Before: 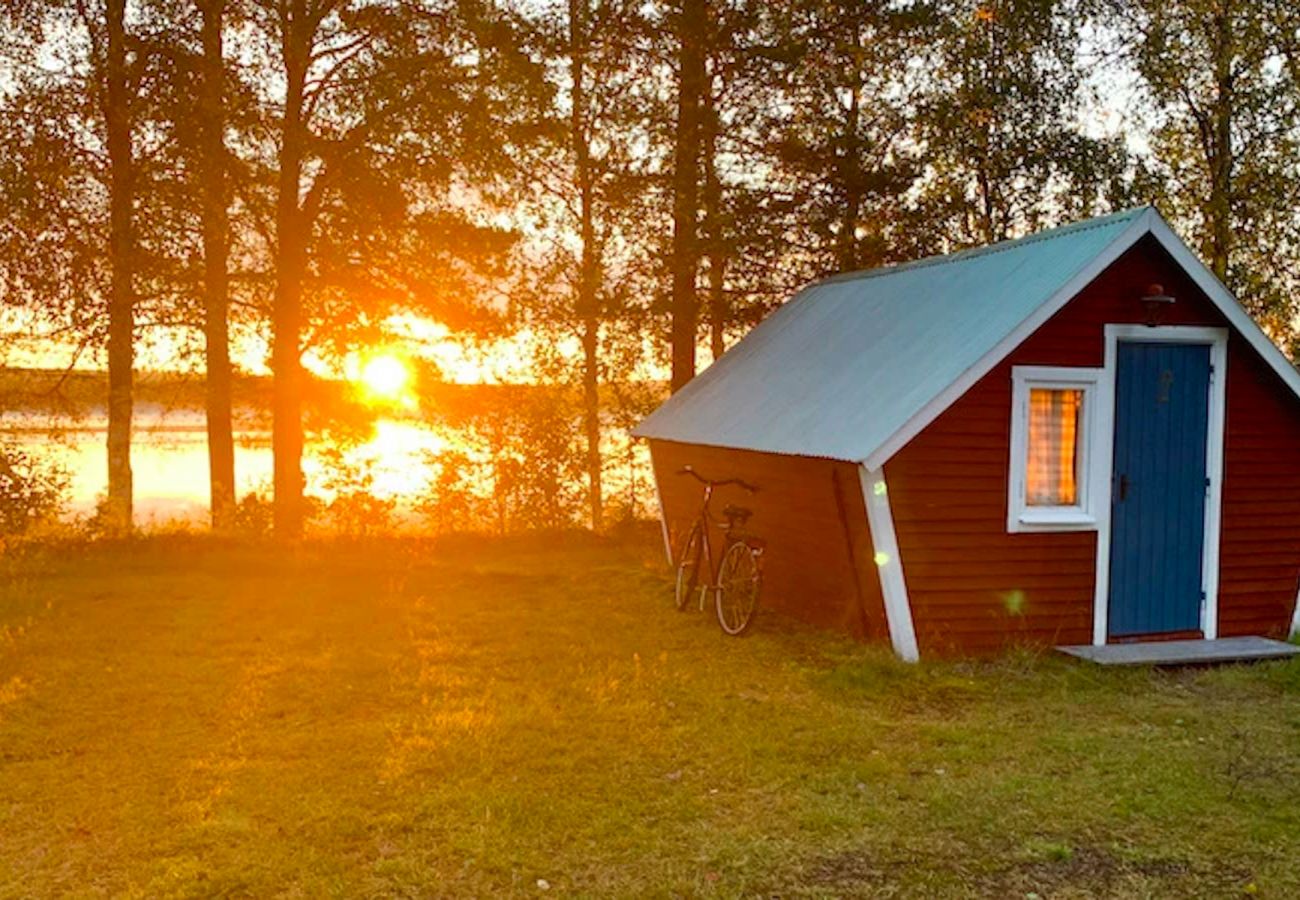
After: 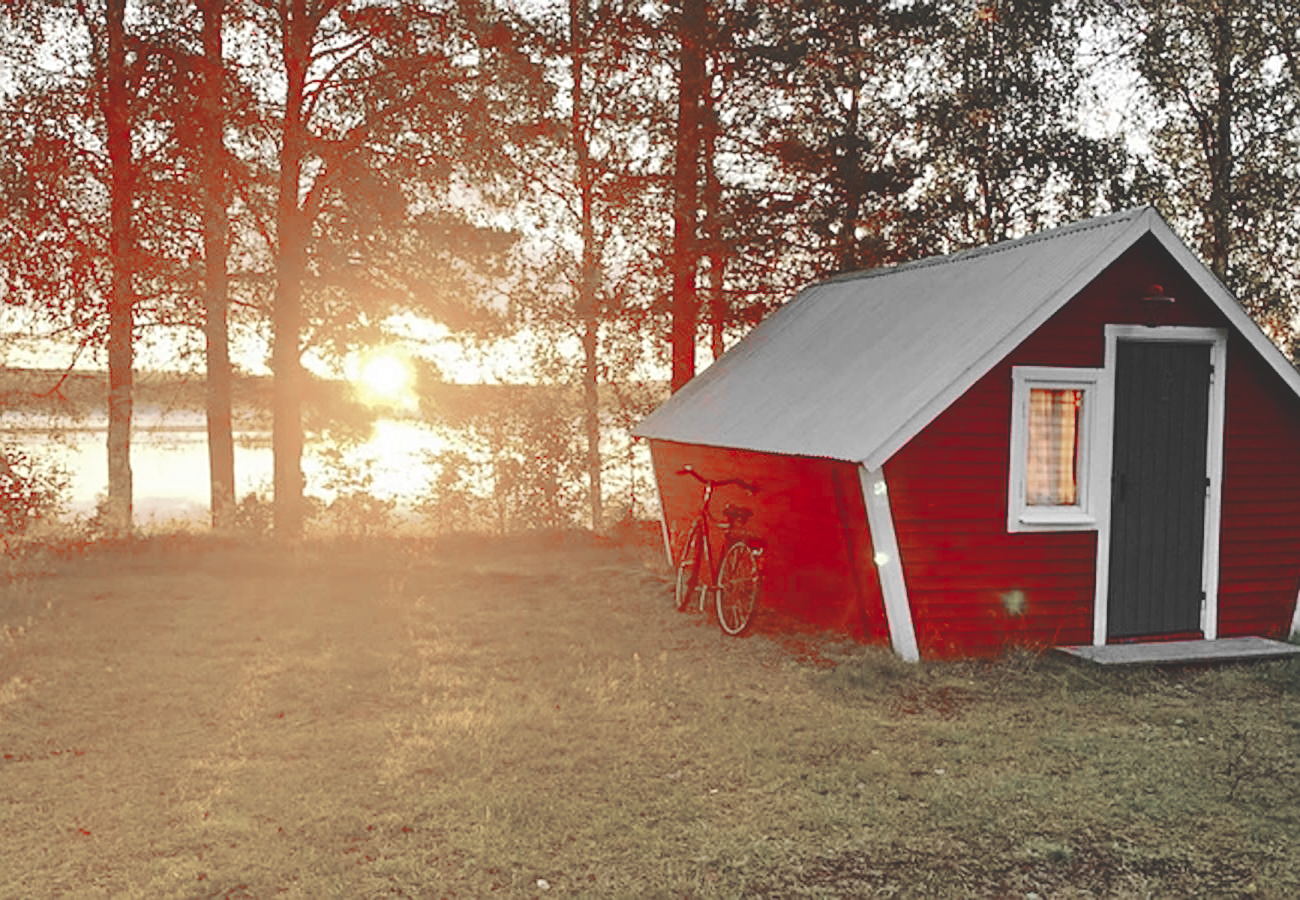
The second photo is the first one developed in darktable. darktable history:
base curve: curves: ch0 [(0, 0.024) (0.055, 0.065) (0.121, 0.166) (0.236, 0.319) (0.693, 0.726) (1, 1)], preserve colors none
sharpen: on, module defaults
color zones: curves: ch1 [(0, 0.831) (0.08, 0.771) (0.157, 0.268) (0.241, 0.207) (0.562, -0.005) (0.714, -0.013) (0.876, 0.01) (1, 0.831)]
